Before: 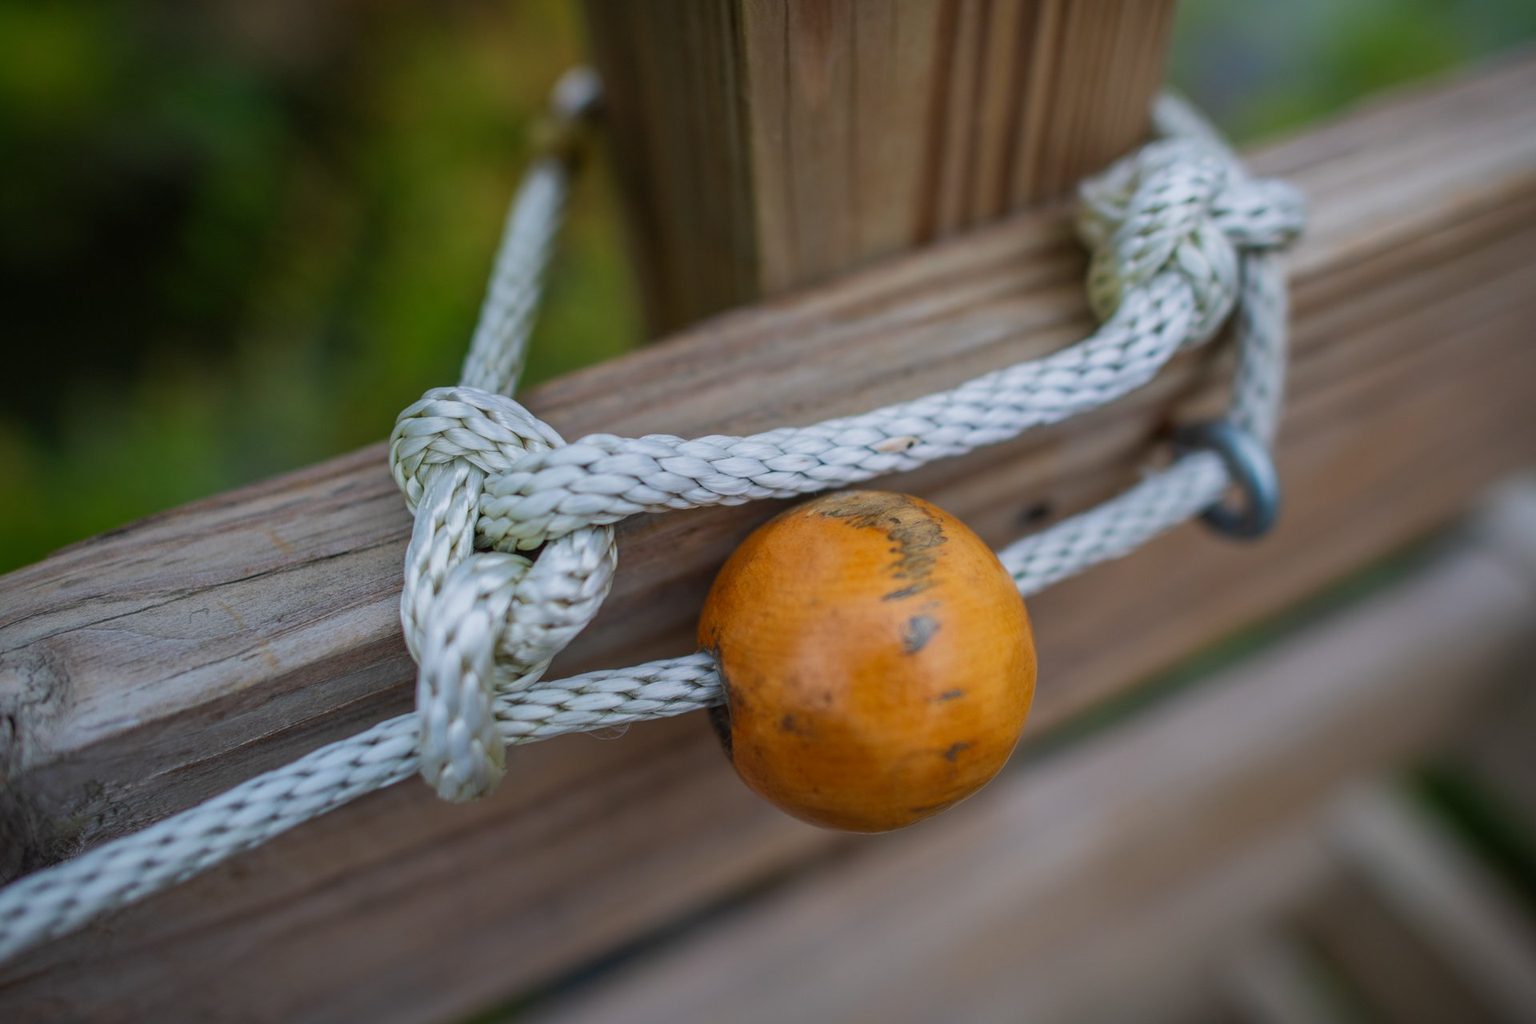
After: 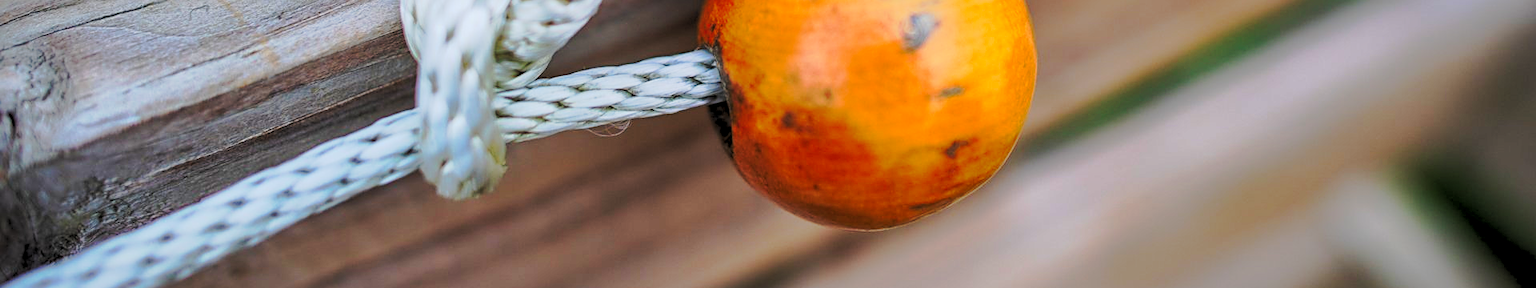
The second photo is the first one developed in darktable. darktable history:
crop and rotate: top 58.914%, bottom 12.823%
tone curve: curves: ch0 [(0, 0.032) (0.094, 0.08) (0.265, 0.208) (0.41, 0.417) (0.498, 0.496) (0.638, 0.673) (0.845, 0.828) (0.994, 0.964)]; ch1 [(0, 0) (0.161, 0.092) (0.37, 0.302) (0.417, 0.434) (0.492, 0.502) (0.576, 0.589) (0.644, 0.638) (0.725, 0.765) (1, 1)]; ch2 [(0, 0) (0.352, 0.403) (0.45, 0.469) (0.521, 0.515) (0.55, 0.528) (0.589, 0.576) (1, 1)], preserve colors none
sharpen: amount 0.5
levels: levels [0.072, 0.414, 0.976]
local contrast: mode bilateral grid, contrast 20, coarseness 49, detail 139%, midtone range 0.2
